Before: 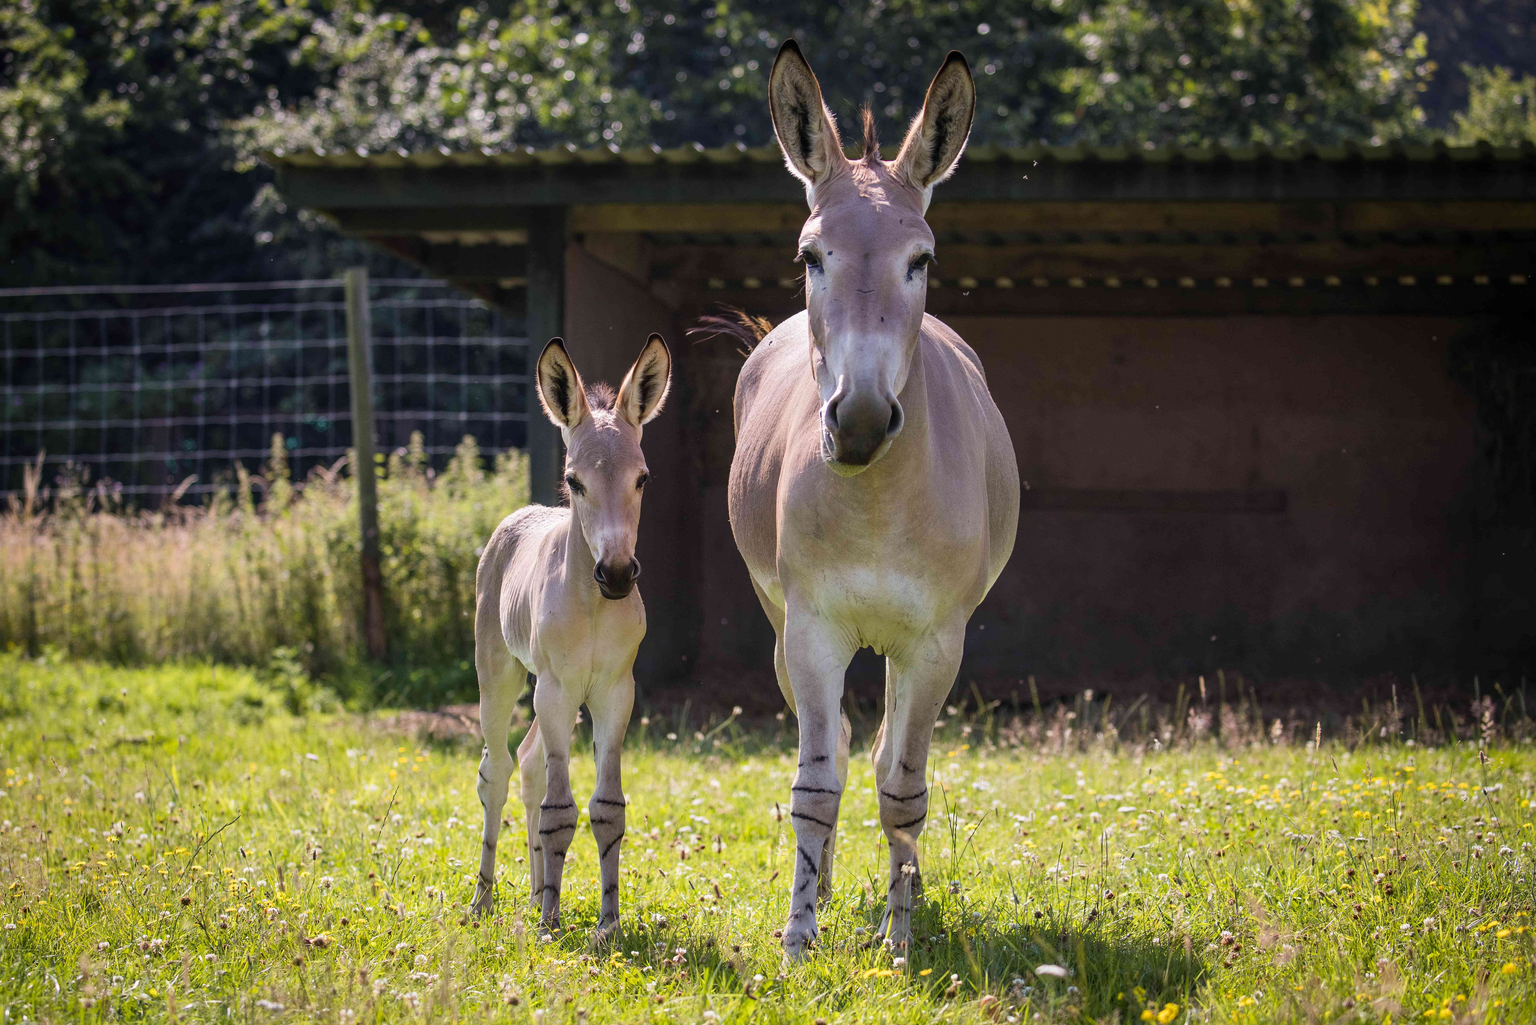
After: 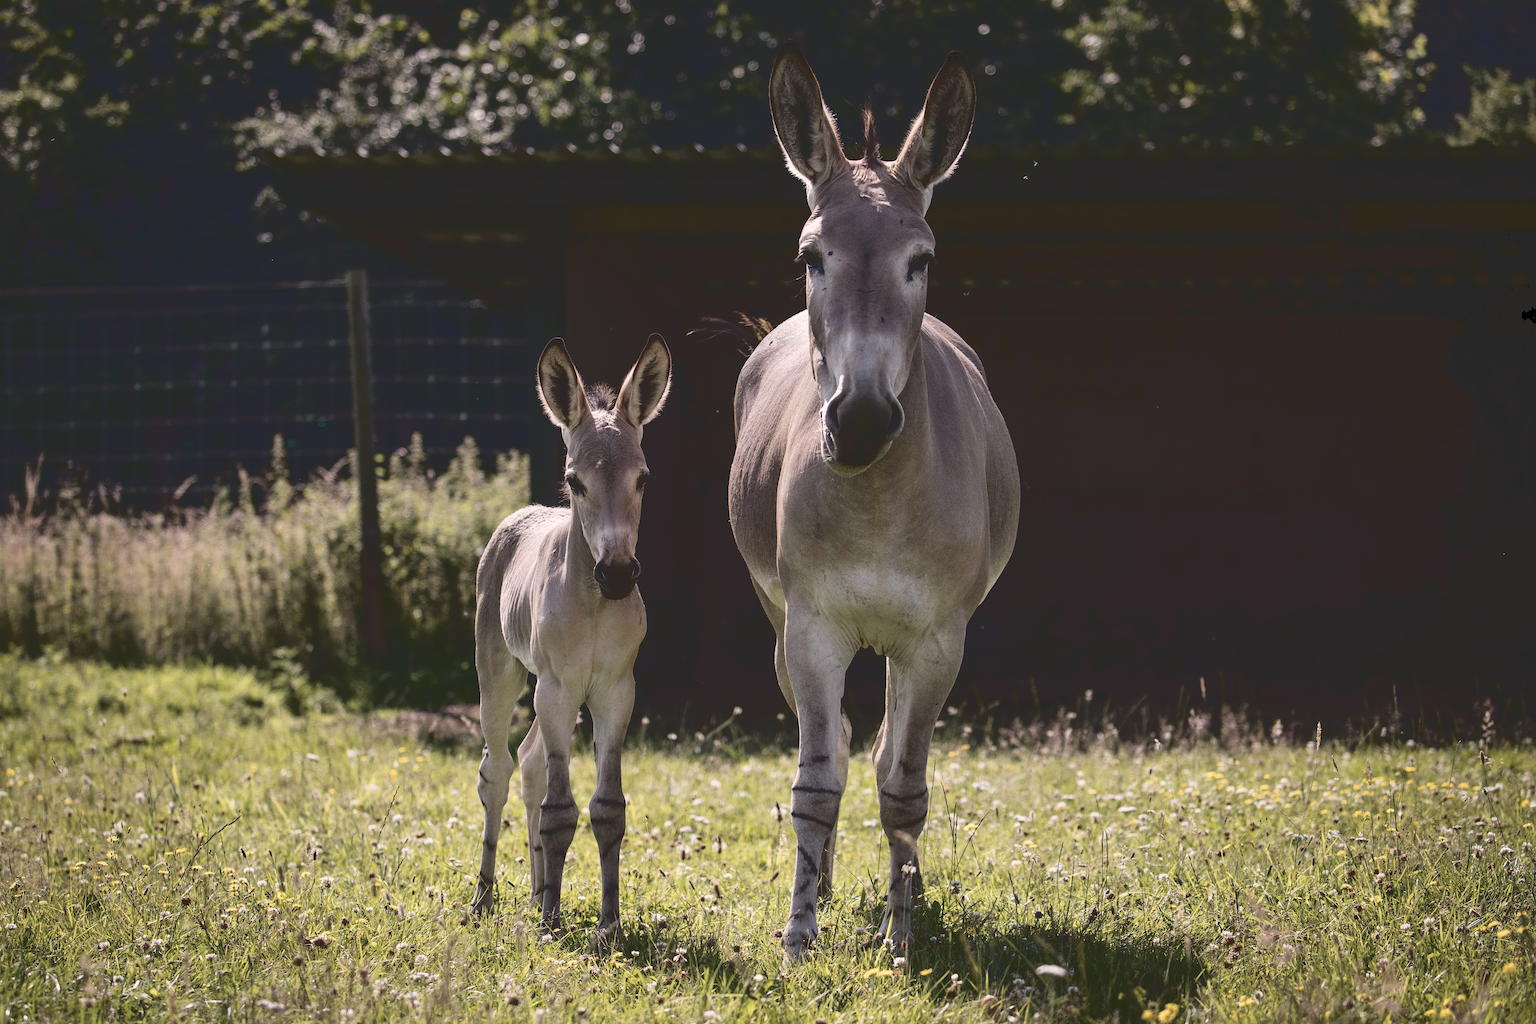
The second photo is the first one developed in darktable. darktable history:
base curve: curves: ch0 [(0, 0.02) (0.083, 0.036) (1, 1)]
color correction: highlights a* 5.61, highlights b* 5.24, saturation 0.63
